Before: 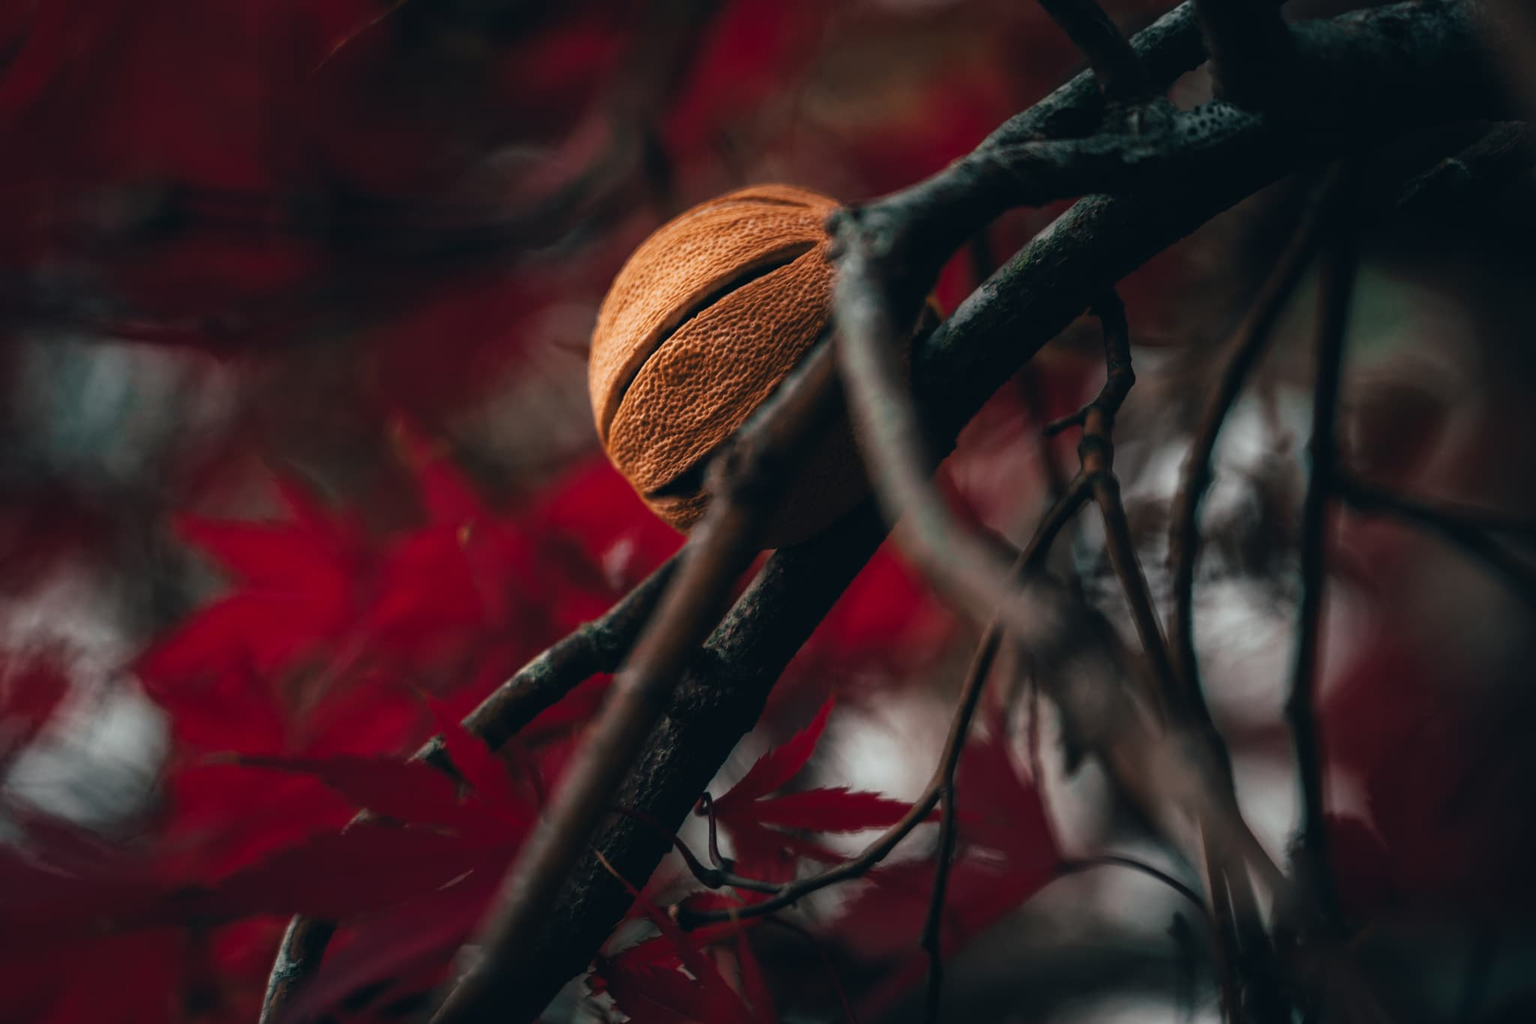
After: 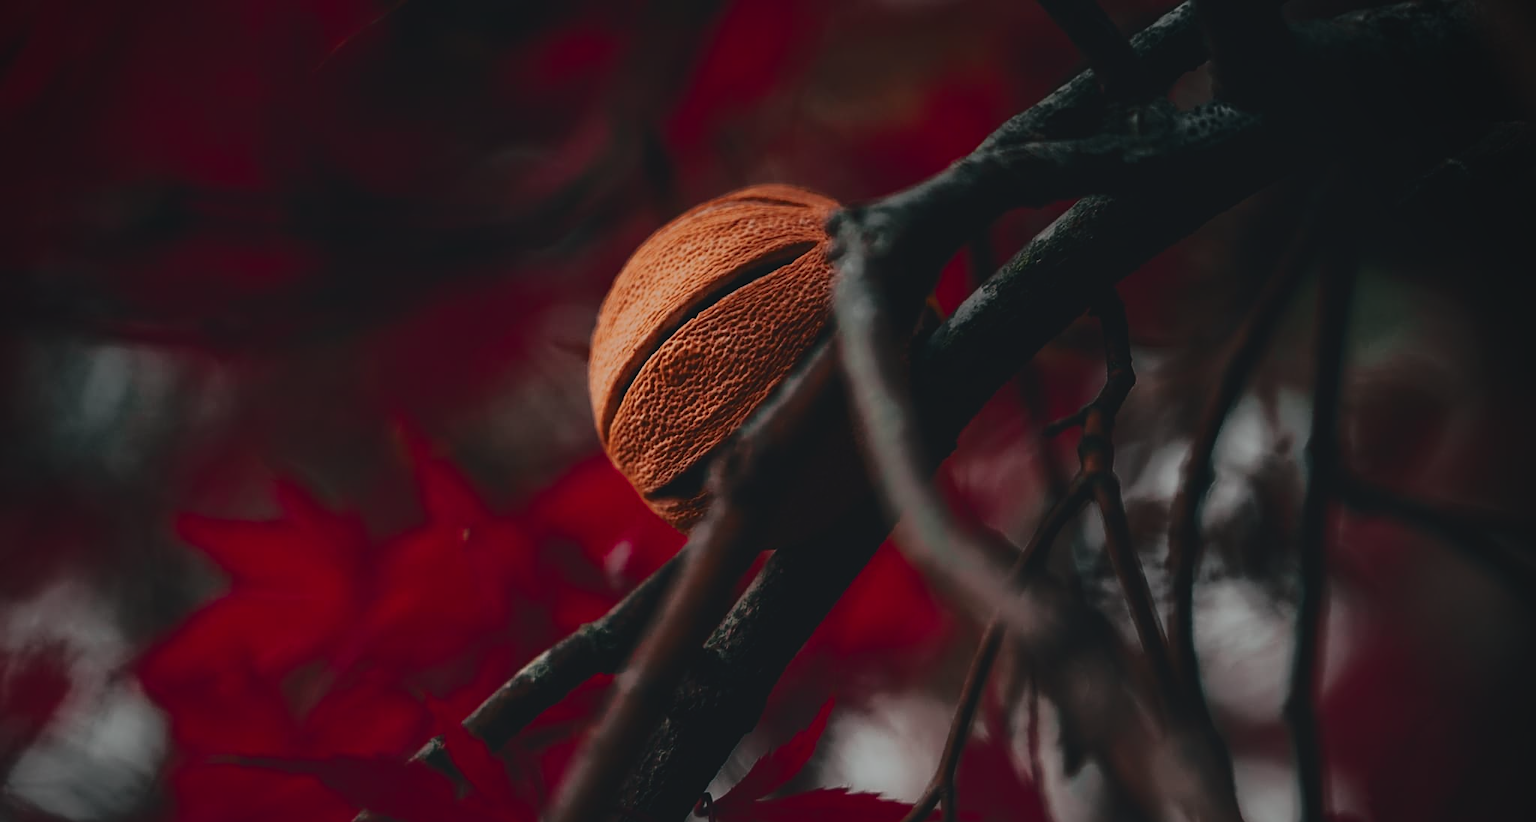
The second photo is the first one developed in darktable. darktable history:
sharpen: on, module defaults
local contrast: detail 70%
contrast brightness saturation: saturation -0.05
tone curve: curves: ch0 [(0, 0.032) (0.094, 0.08) (0.265, 0.208) (0.41, 0.417) (0.498, 0.496) (0.638, 0.673) (0.819, 0.841) (0.96, 0.899)]; ch1 [(0, 0) (0.161, 0.092) (0.37, 0.302) (0.417, 0.434) (0.495, 0.498) (0.576, 0.589) (0.725, 0.765) (1, 1)]; ch2 [(0, 0) (0.352, 0.403) (0.45, 0.469) (0.521, 0.515) (0.59, 0.579) (1, 1)], color space Lab, independent channels, preserve colors none
vignetting: fall-off start 79.88%
crop: bottom 19.644%
tone equalizer: on, module defaults
